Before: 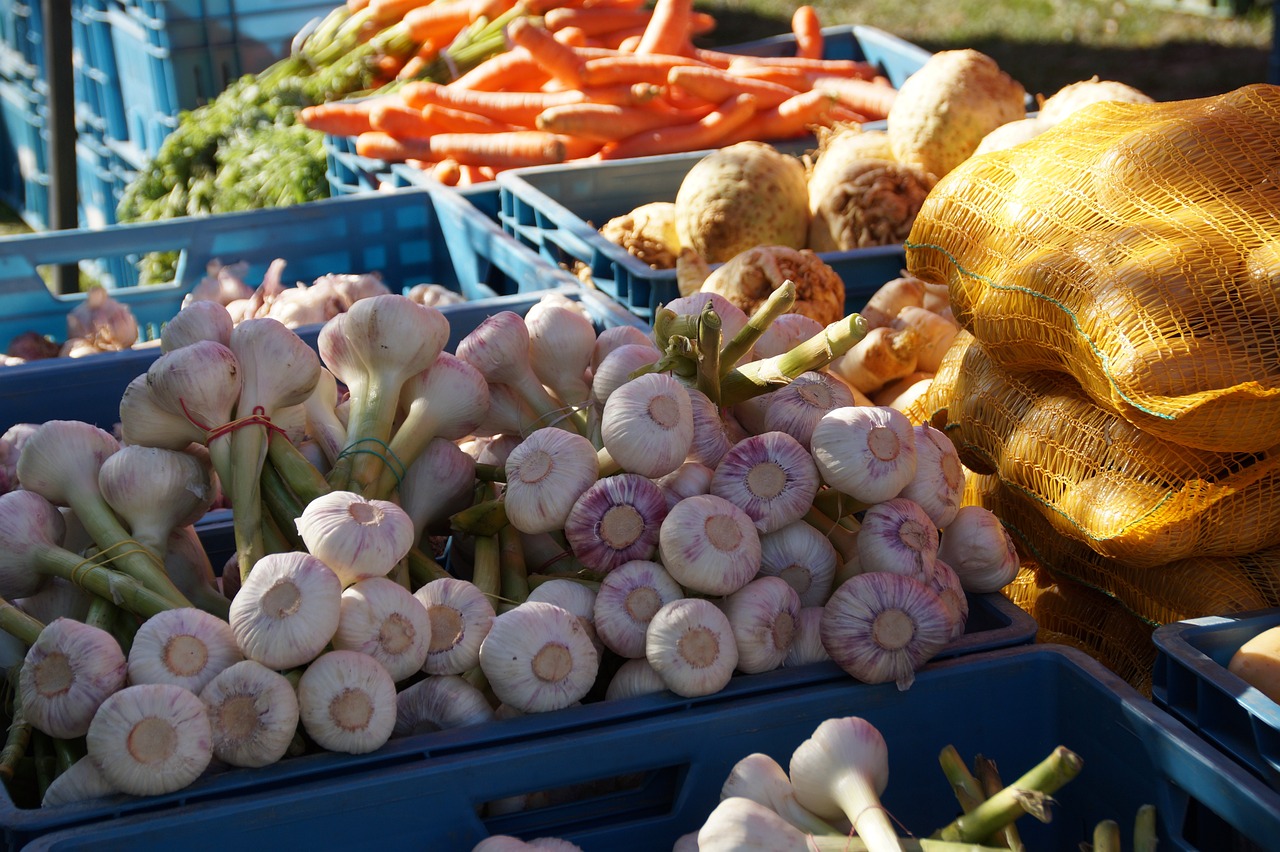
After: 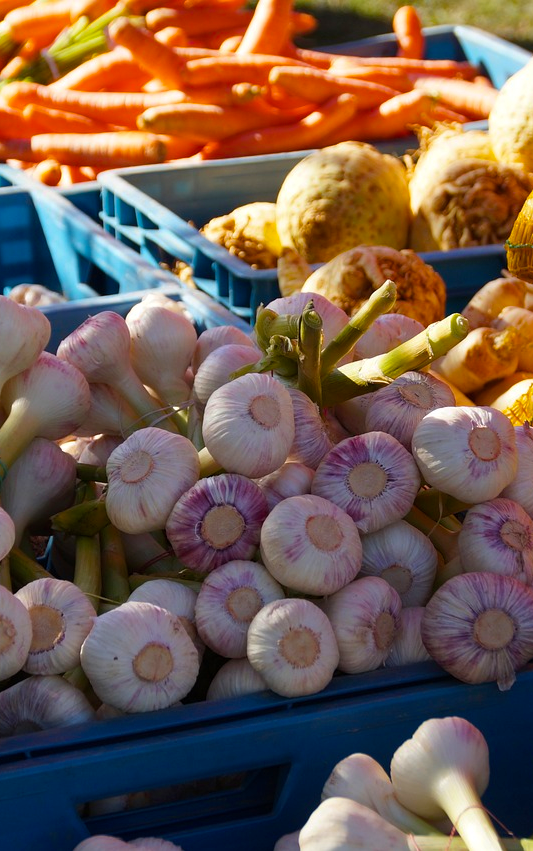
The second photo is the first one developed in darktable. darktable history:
crop: left 31.229%, right 27.105%
color balance rgb: perceptual saturation grading › global saturation 25%, global vibrance 20%
